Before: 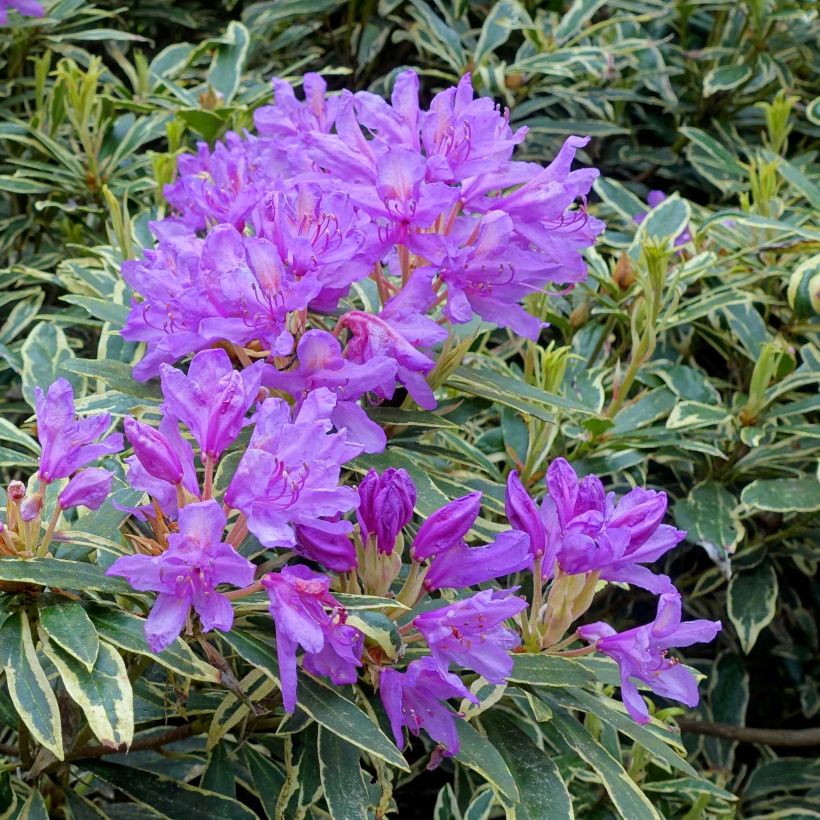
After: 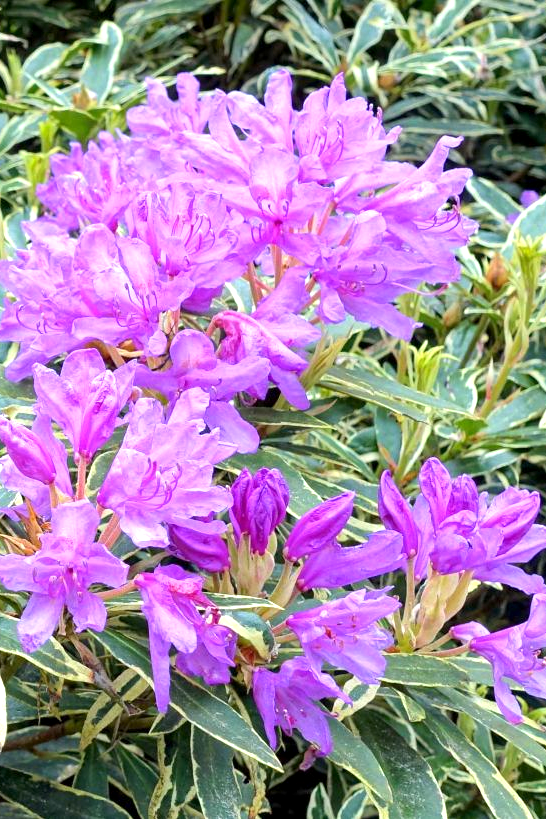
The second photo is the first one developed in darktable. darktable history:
crop and rotate: left 15.589%, right 17.76%
exposure: black level correction 0.001, exposure 0.964 EV, compensate highlight preservation false
